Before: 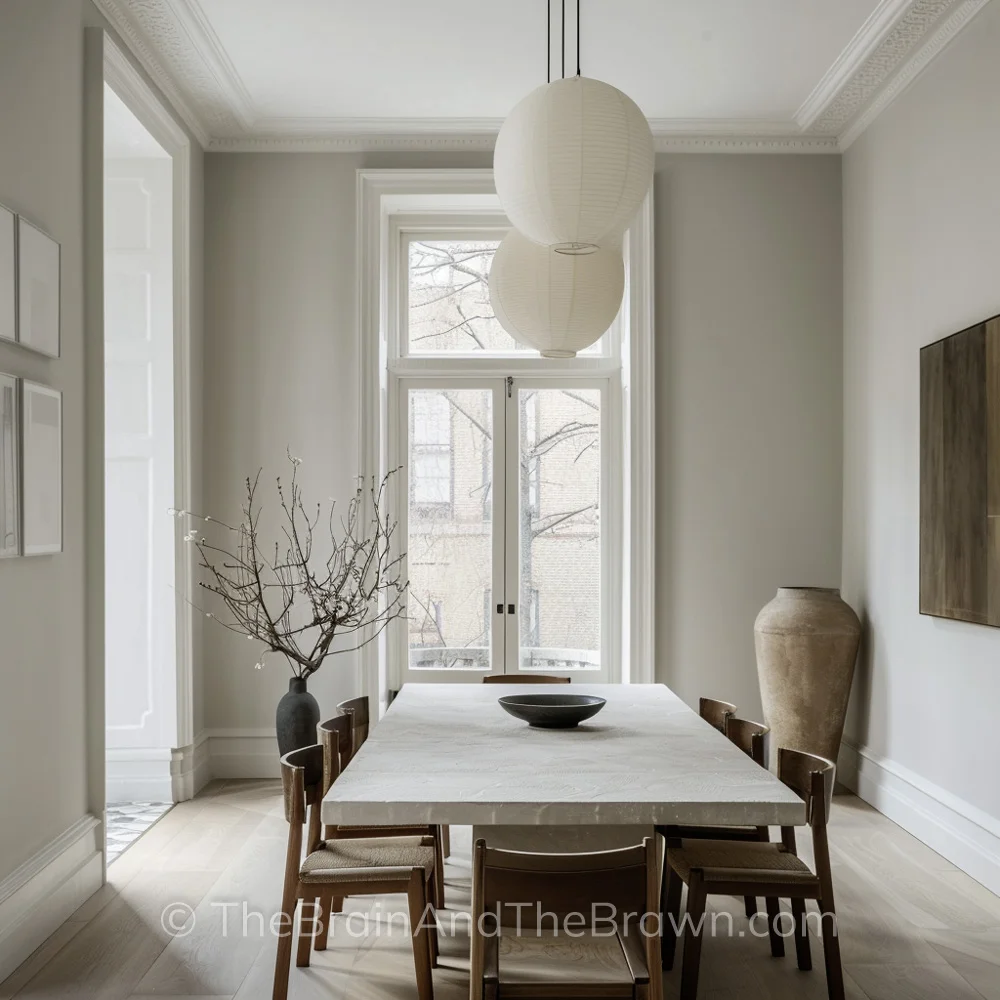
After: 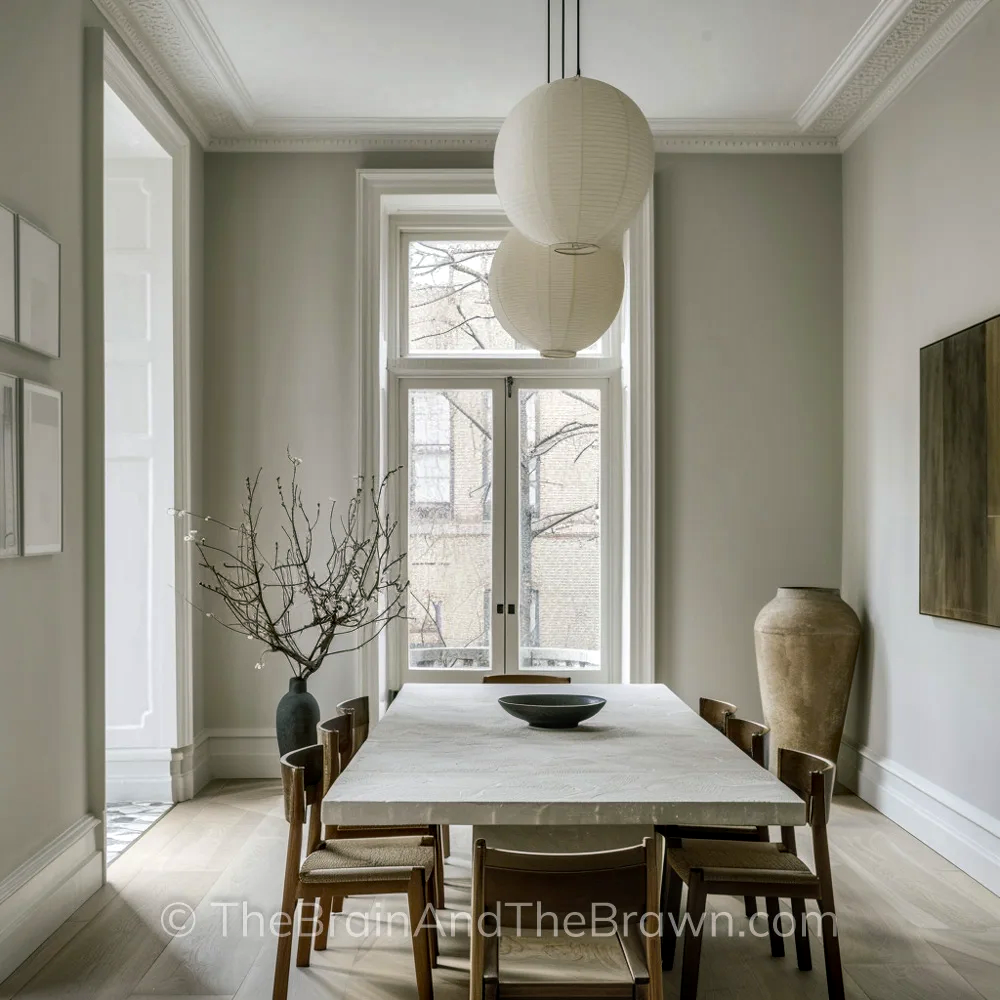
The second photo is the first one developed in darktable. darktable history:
local contrast: on, module defaults
shadows and highlights: shadows 39.35, highlights -56, low approximation 0.01, soften with gaussian
color balance rgb: shadows lift › luminance -8.041%, shadows lift › chroma 2.145%, shadows lift › hue 165.55°, linear chroma grading › global chroma 8.711%, perceptual saturation grading › global saturation 19.777%
